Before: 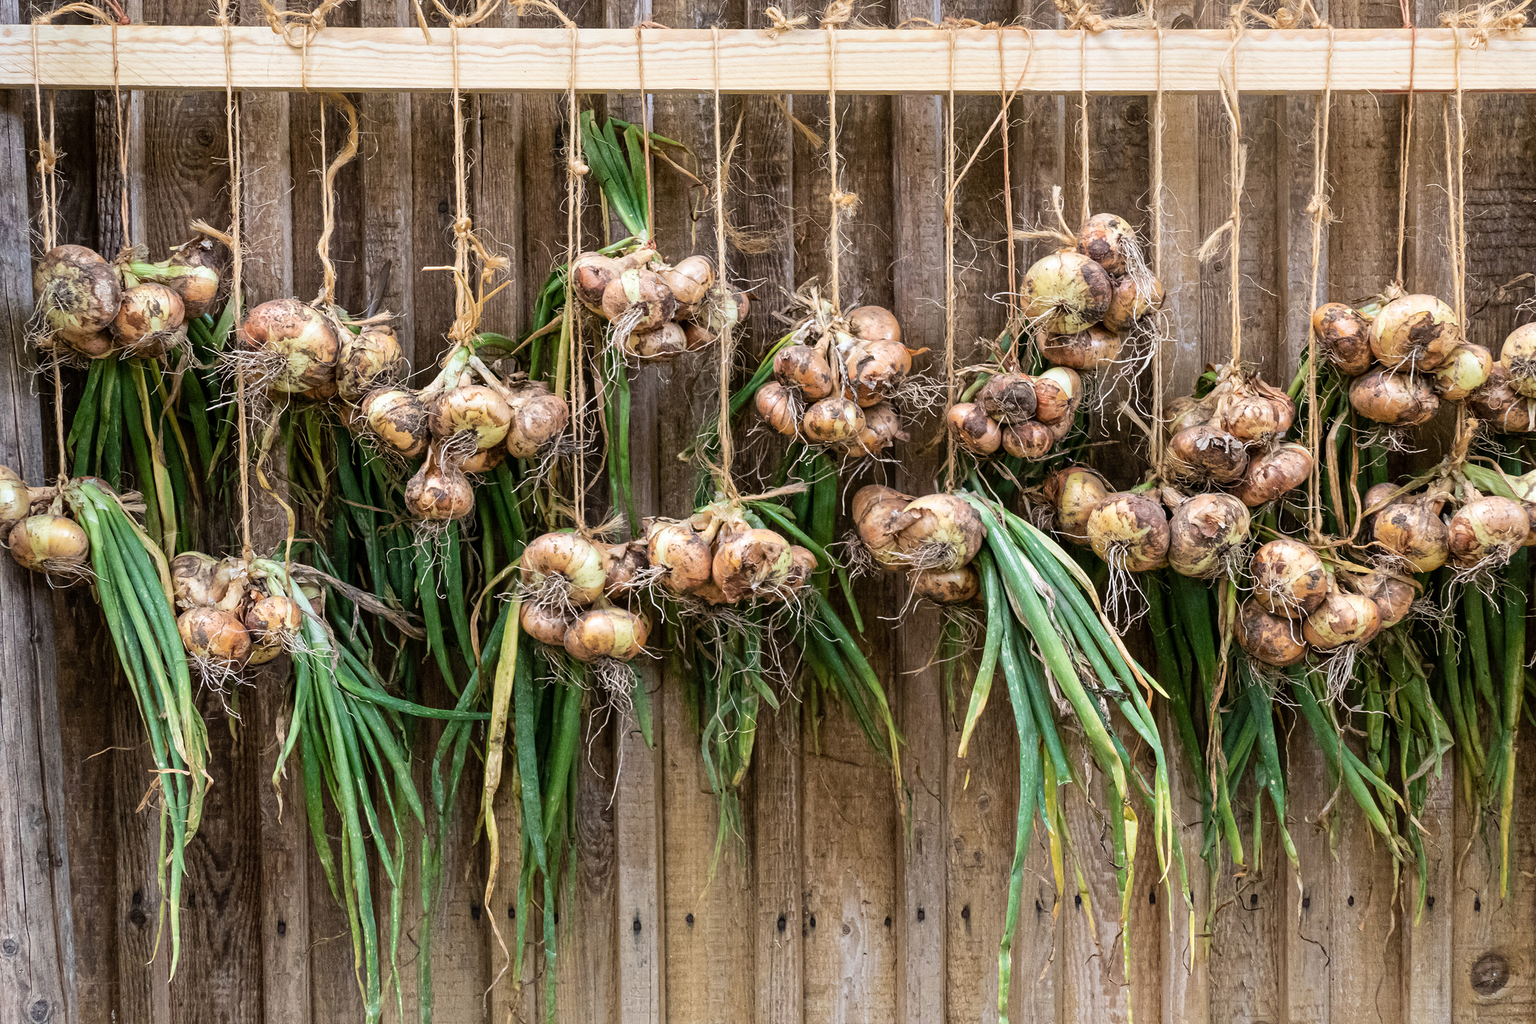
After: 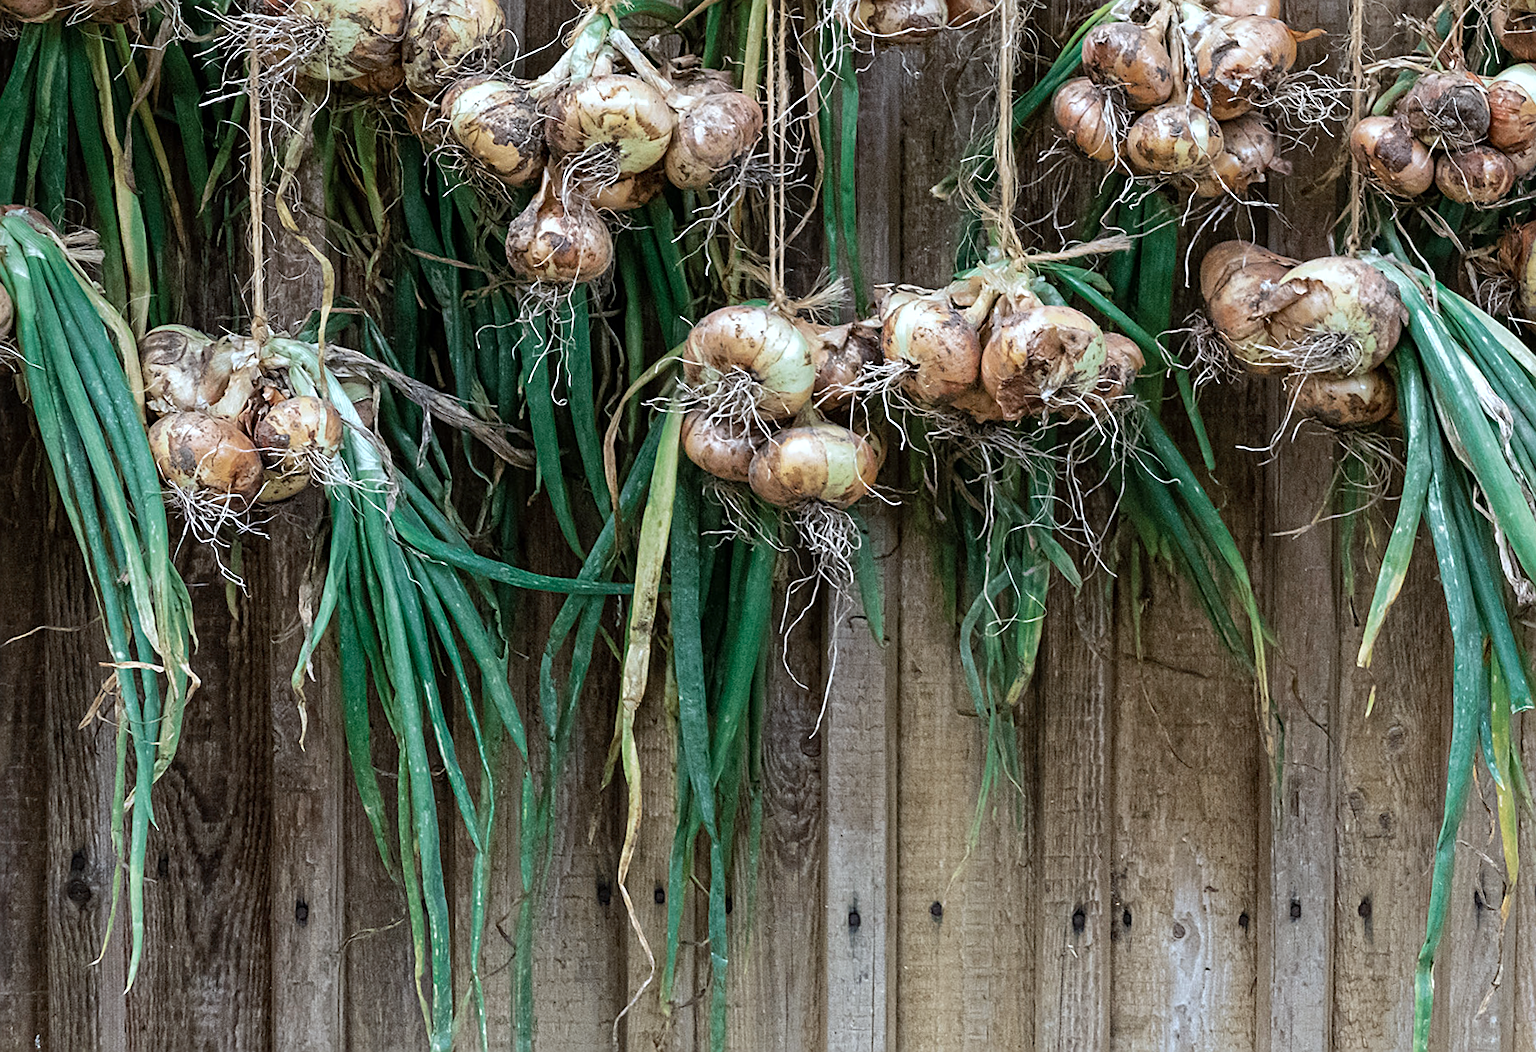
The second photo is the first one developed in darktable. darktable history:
color zones: curves: ch0 [(0, 0.5) (0.125, 0.4) (0.25, 0.5) (0.375, 0.4) (0.5, 0.4) (0.625, 0.6) (0.75, 0.6) (0.875, 0.5)]; ch1 [(0, 0.4) (0.125, 0.5) (0.25, 0.4) (0.375, 0.4) (0.5, 0.4) (0.625, 0.4) (0.75, 0.5) (0.875, 0.4)]; ch2 [(0, 0.6) (0.125, 0.5) (0.25, 0.5) (0.375, 0.6) (0.5, 0.6) (0.625, 0.5) (0.75, 0.5) (0.875, 0.5)]
color calibration: illuminant F (fluorescent), F source F9 (Cool White Deluxe 4150 K) – high CRI, x 0.374, y 0.373, temperature 4157.23 K
crop and rotate: angle -1.06°, left 3.97%, top 31.97%, right 29.873%
sharpen: on, module defaults
